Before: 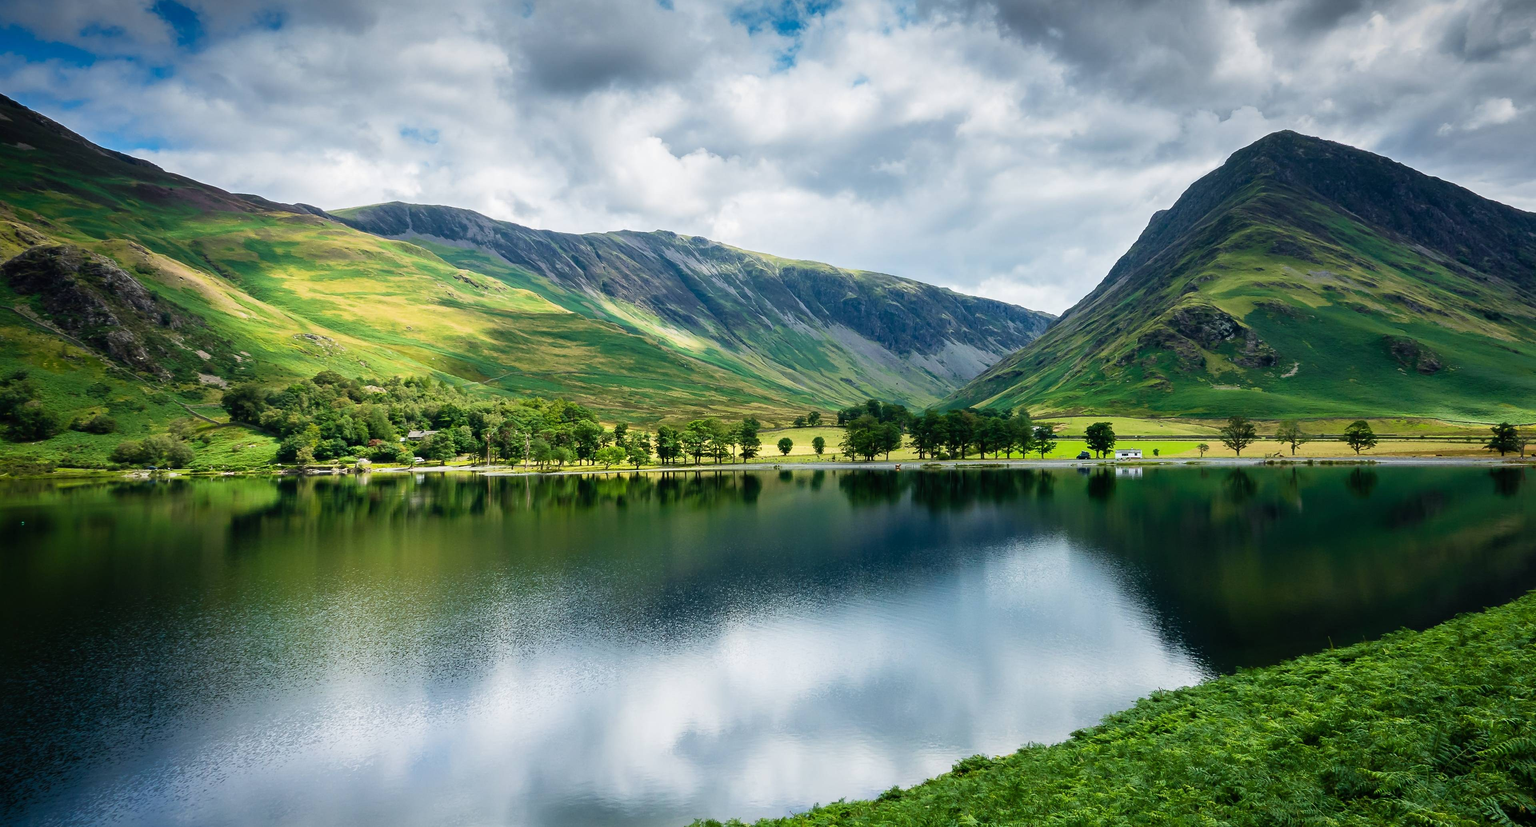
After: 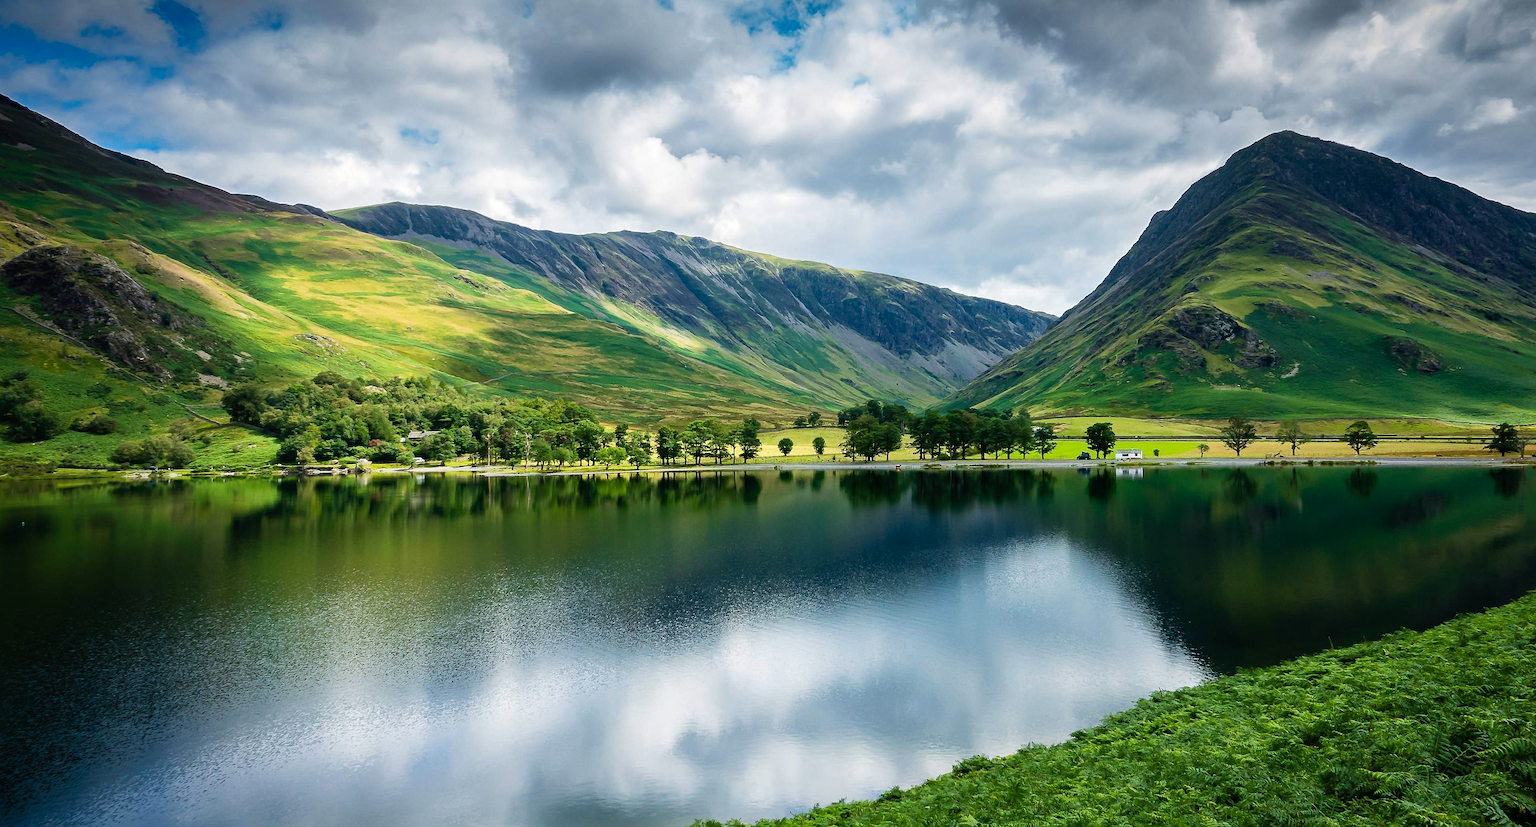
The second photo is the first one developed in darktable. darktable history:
sharpen: radius 1, threshold 1
haze removal: compatibility mode true, adaptive false
